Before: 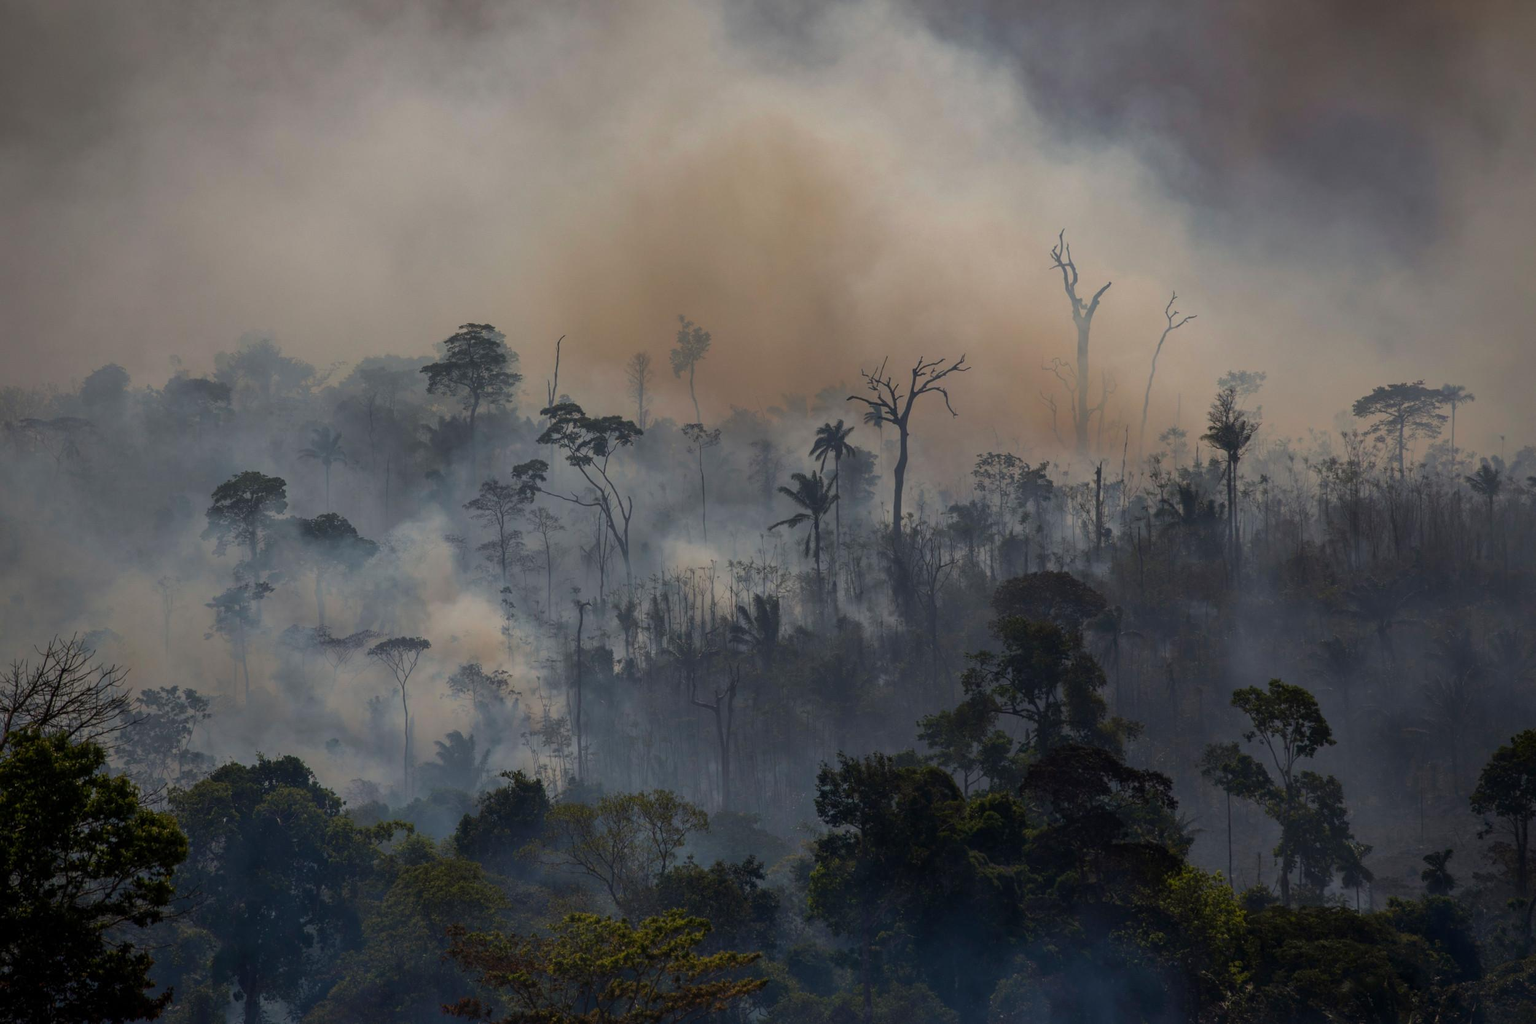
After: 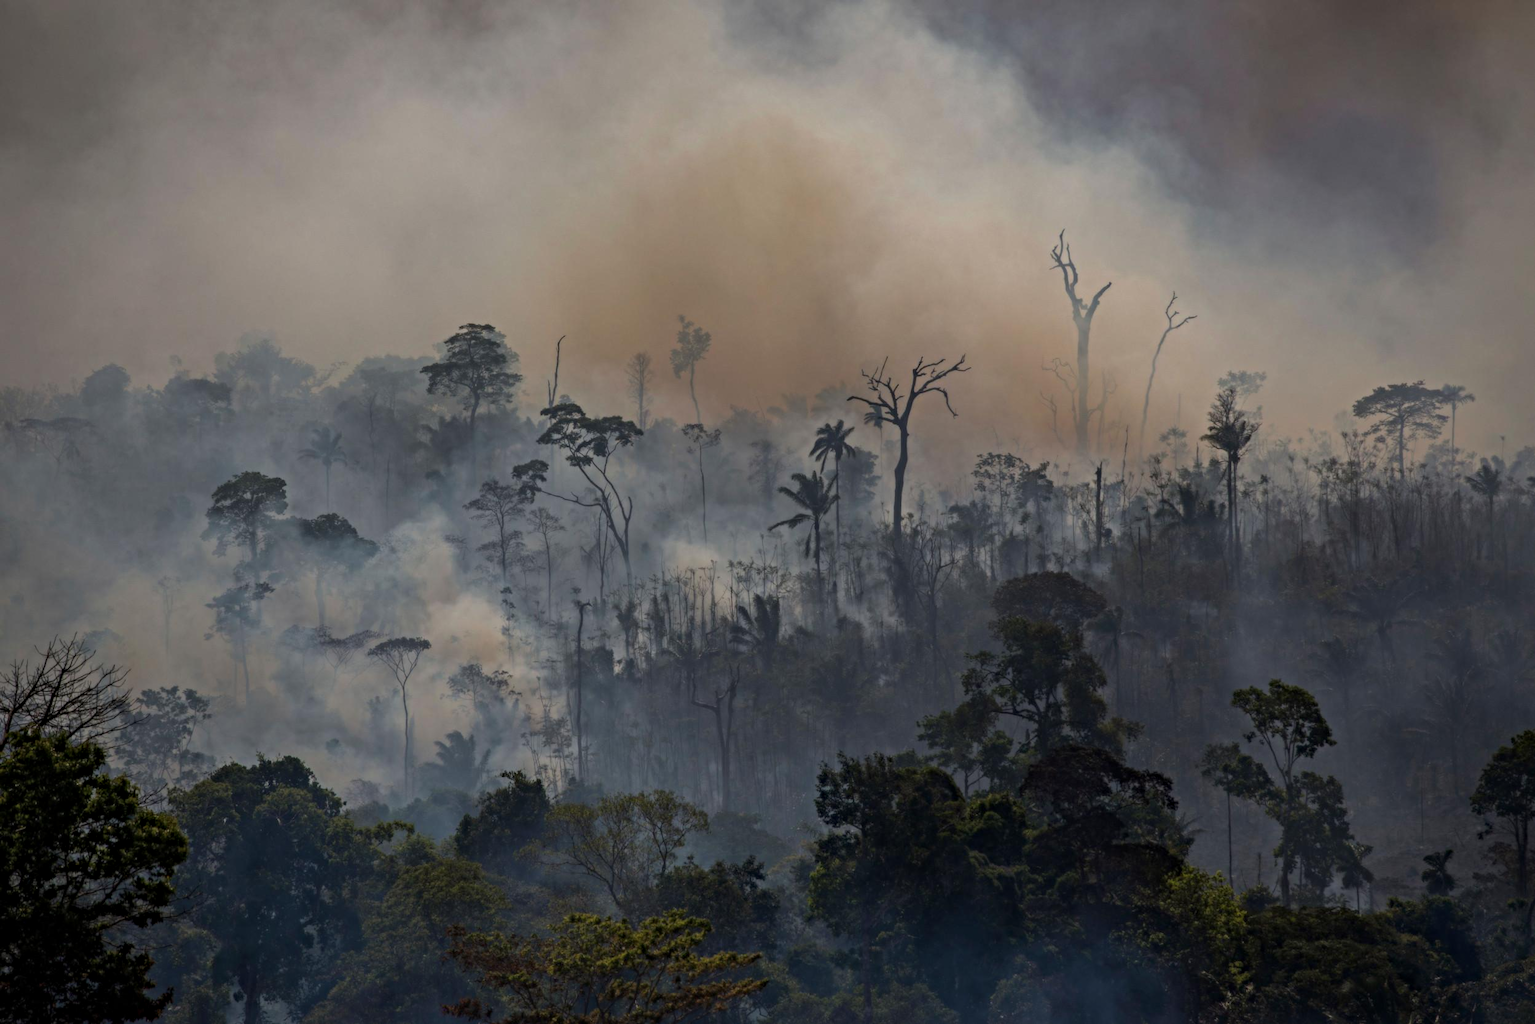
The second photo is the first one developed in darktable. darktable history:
contrast equalizer: y [[0.5, 0.5, 0.501, 0.63, 0.504, 0.5], [0.5 ×6], [0.5 ×6], [0 ×6], [0 ×6]]
